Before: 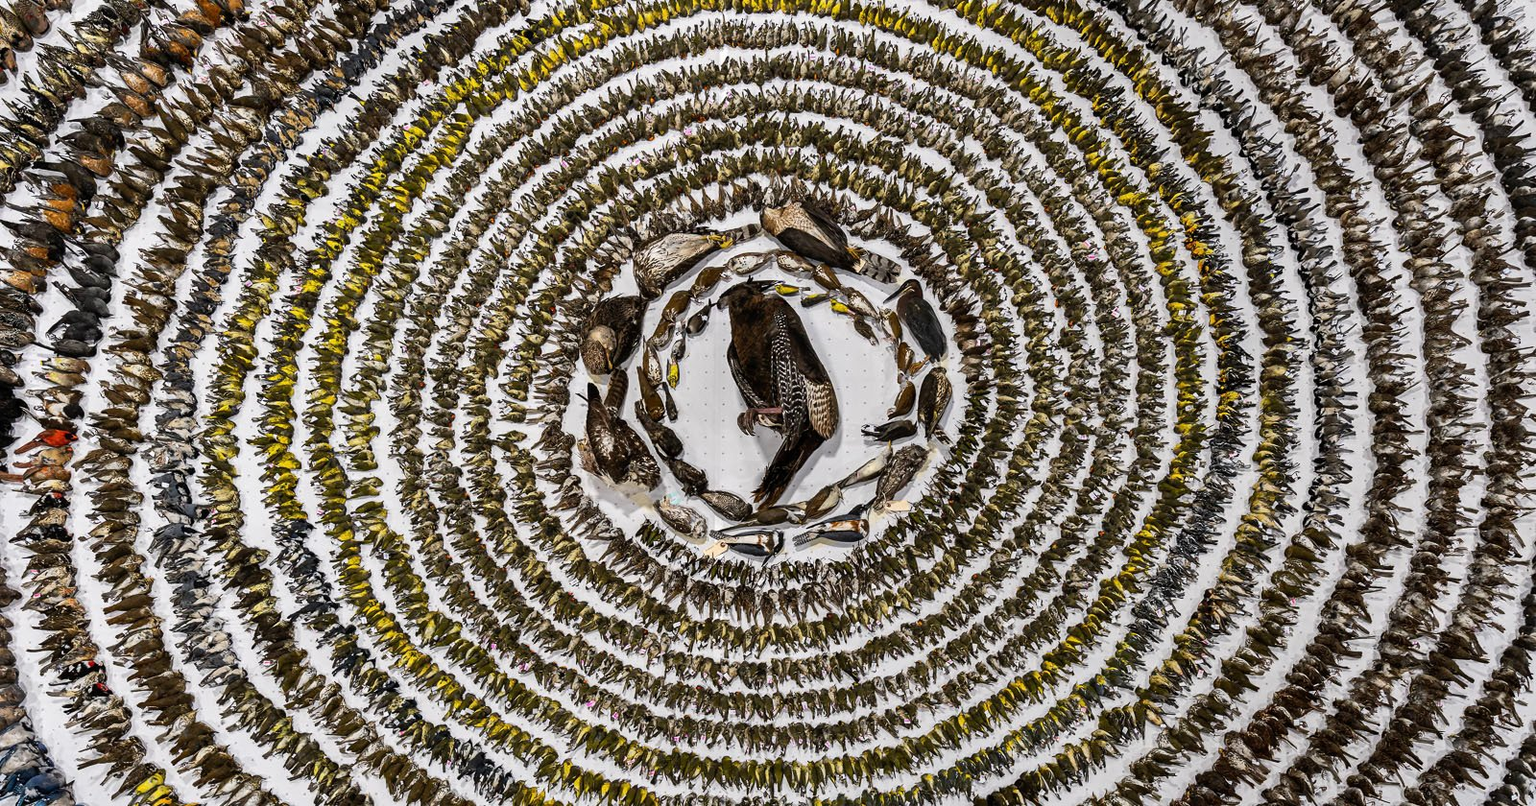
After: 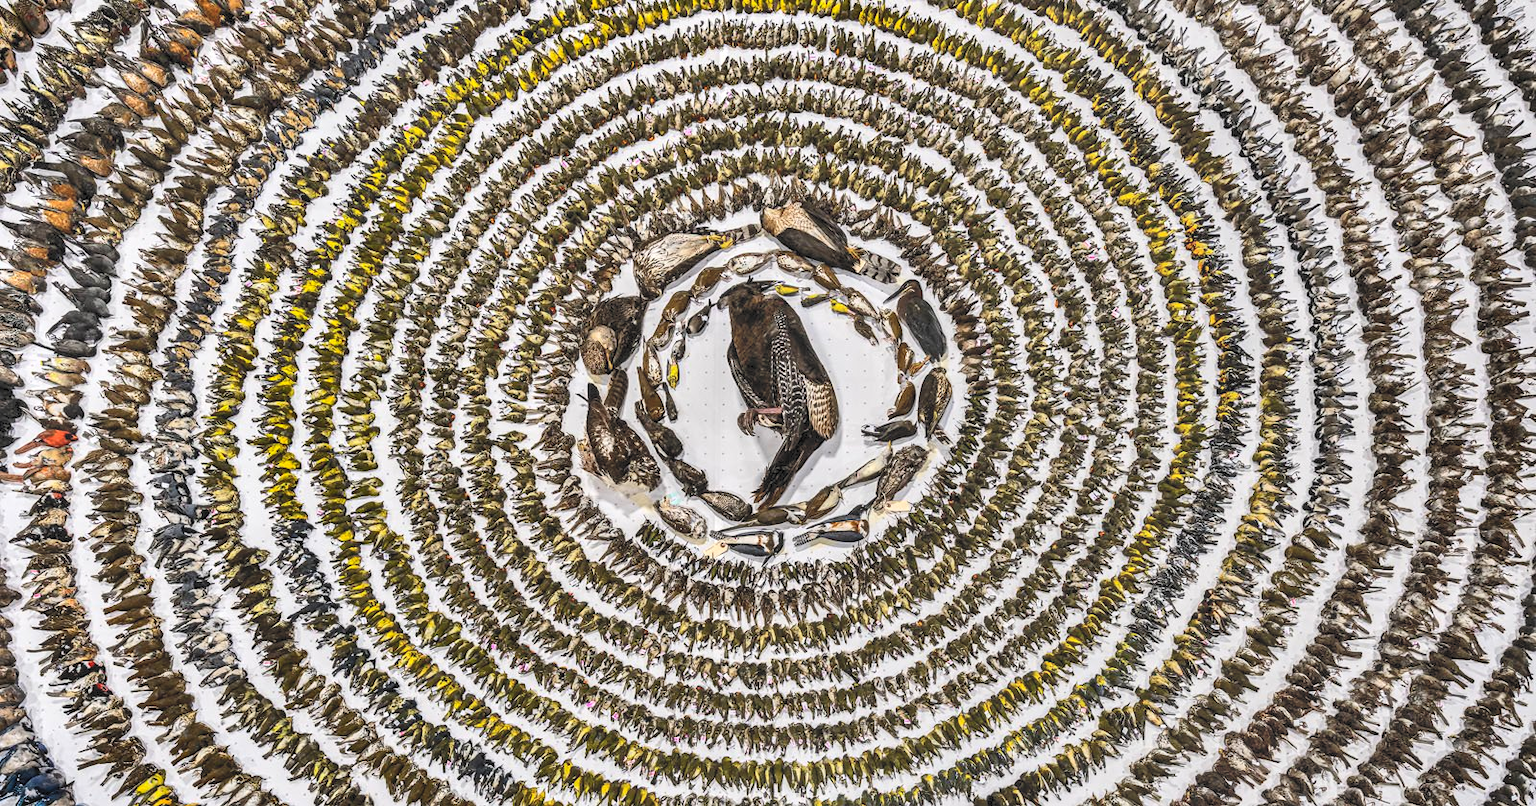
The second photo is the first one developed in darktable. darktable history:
contrast brightness saturation: brightness 1
shadows and highlights: shadows 20.91, highlights -82.73, soften with gaussian
local contrast: detail 130%
